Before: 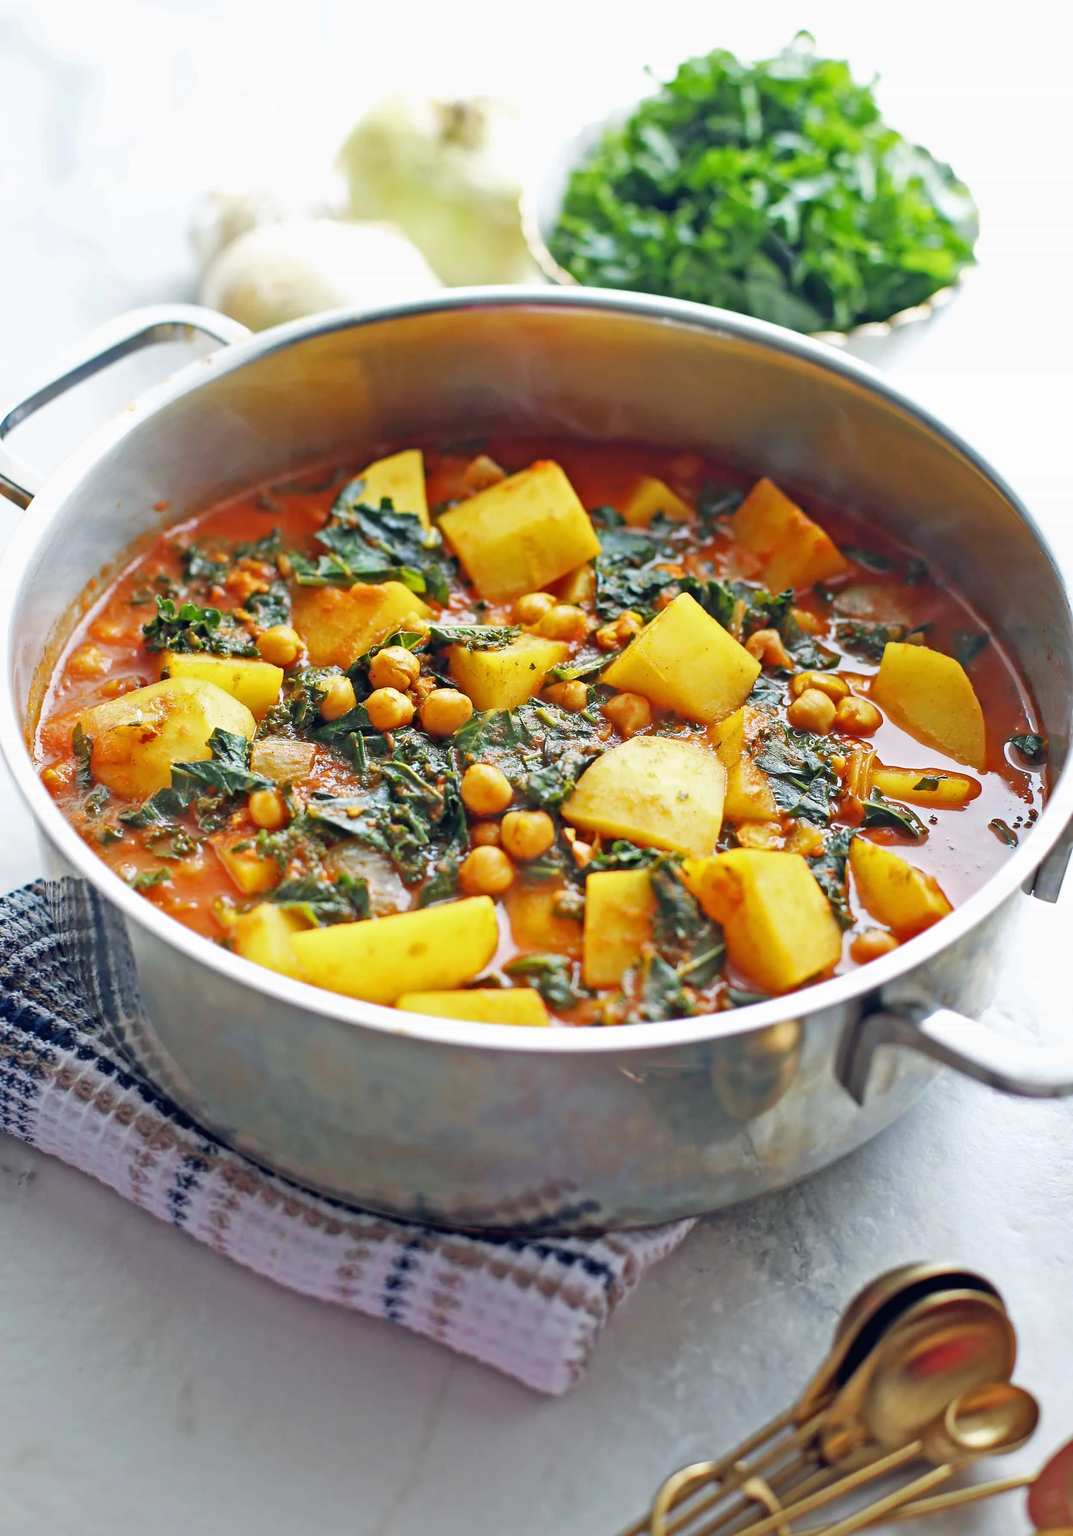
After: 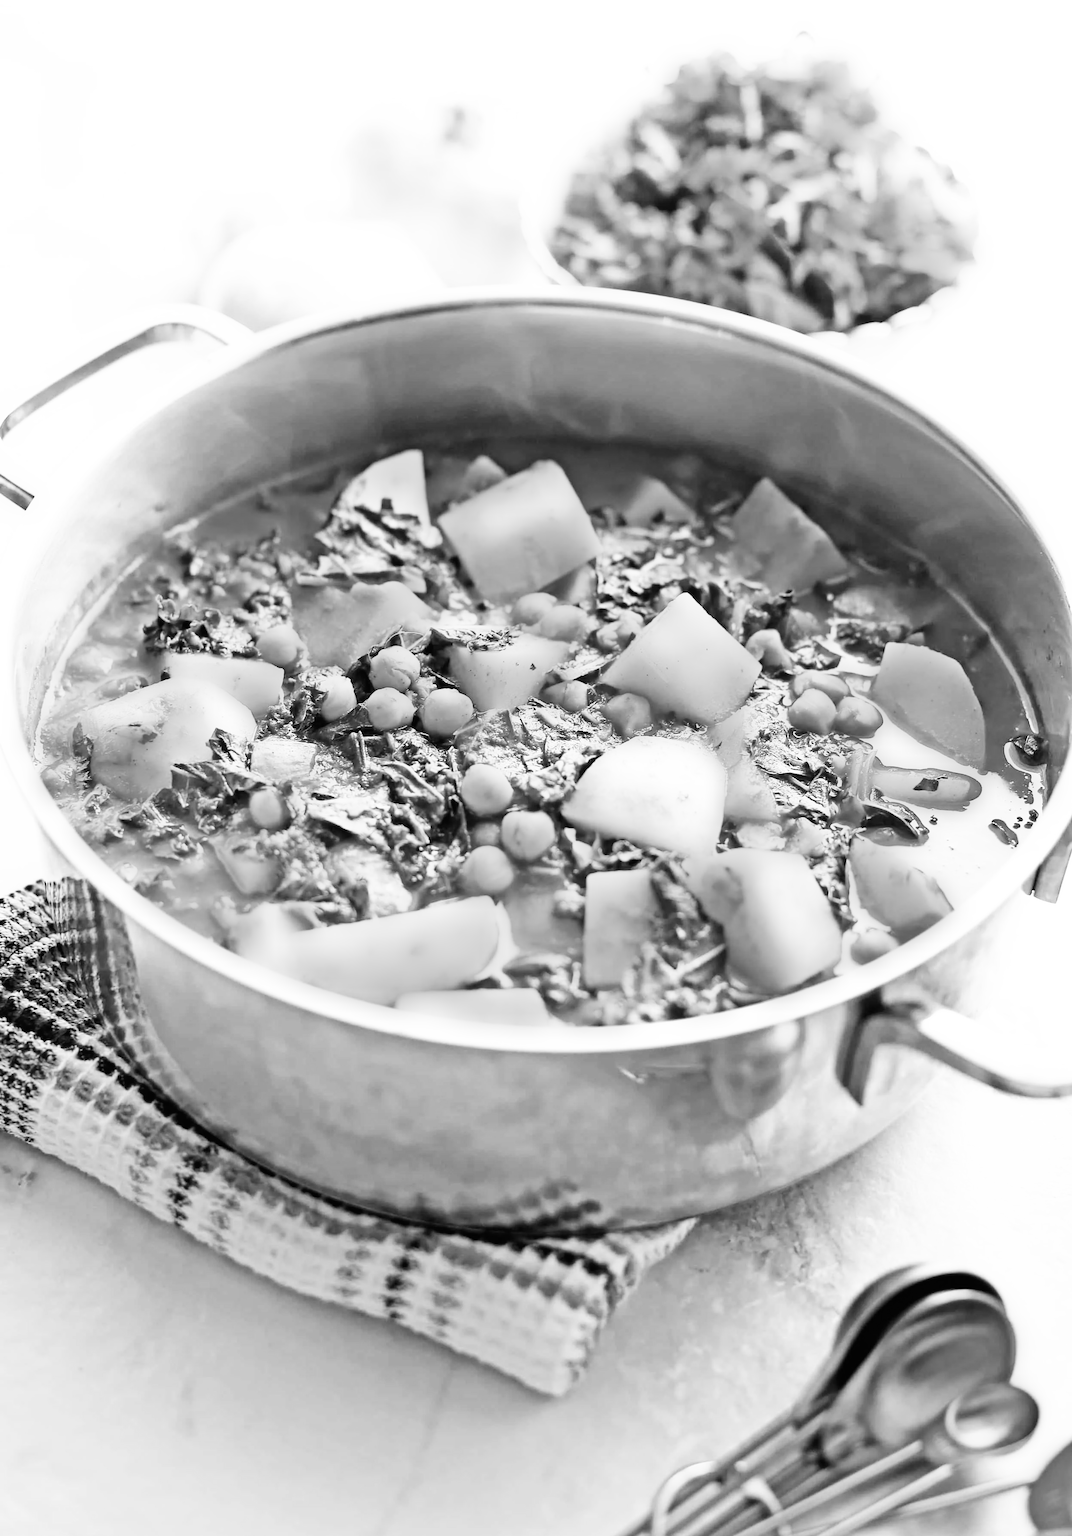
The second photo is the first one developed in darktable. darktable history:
monochrome: size 1
base curve: curves: ch0 [(0, 0) (0.007, 0.004) (0.027, 0.03) (0.046, 0.07) (0.207, 0.54) (0.442, 0.872) (0.673, 0.972) (1, 1)], preserve colors none
tone equalizer: on, module defaults
